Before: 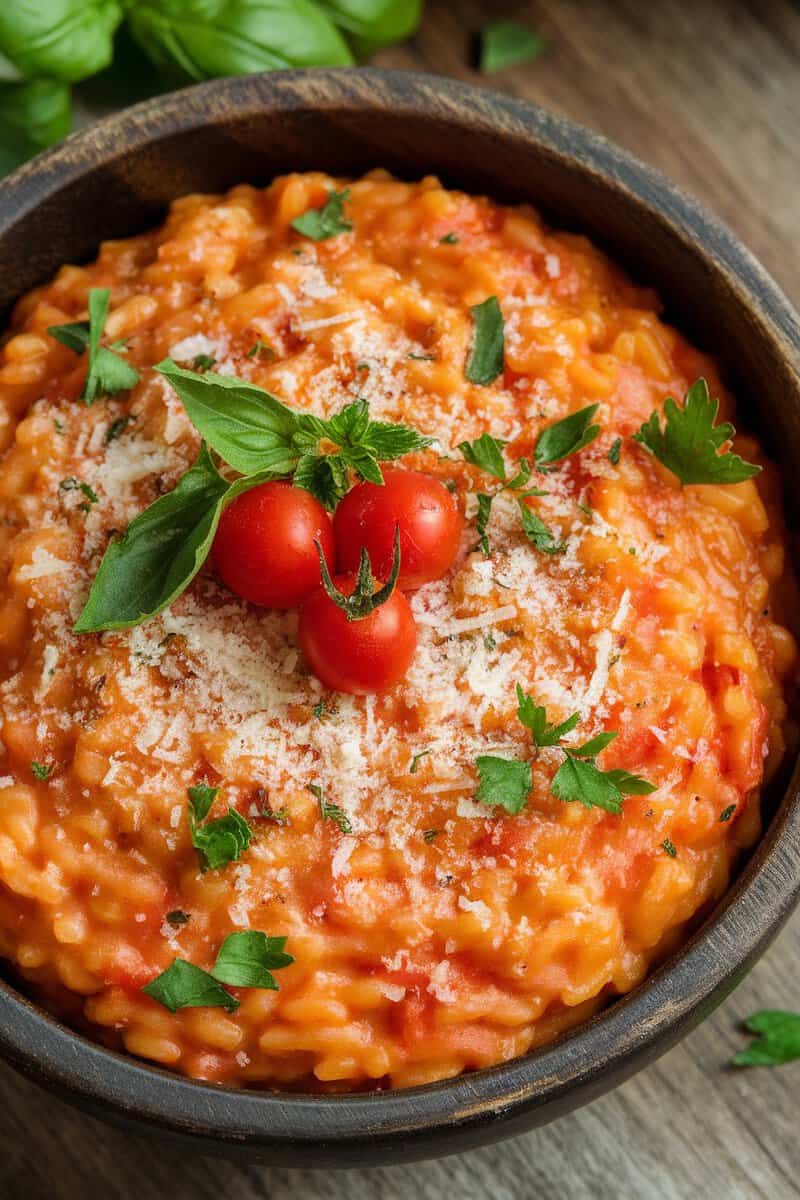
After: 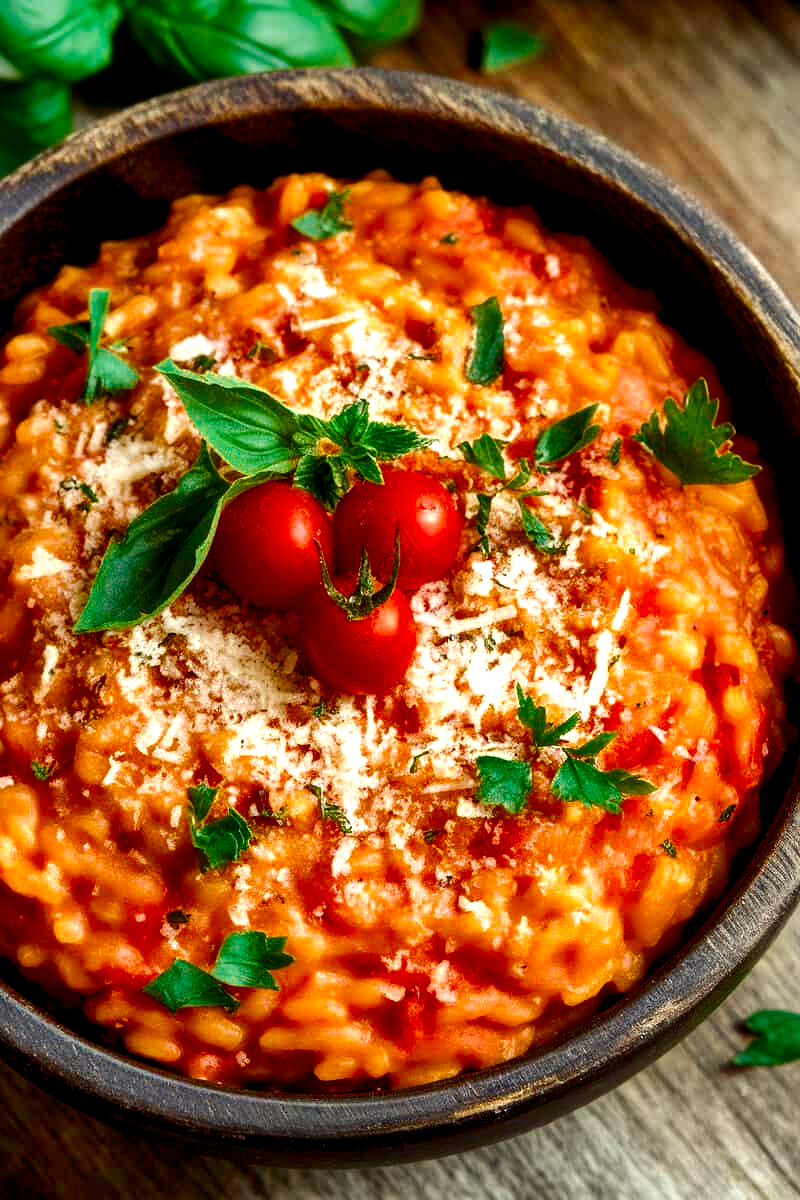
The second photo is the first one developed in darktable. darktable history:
contrast brightness saturation: contrast 0.12, brightness -0.12, saturation 0.2
color zones: curves: ch0 [(0, 0.5) (0.125, 0.4) (0.25, 0.5) (0.375, 0.4) (0.5, 0.4) (0.625, 0.35) (0.75, 0.35) (0.875, 0.5)]; ch1 [(0, 0.35) (0.125, 0.45) (0.25, 0.35) (0.375, 0.35) (0.5, 0.35) (0.625, 0.35) (0.75, 0.45) (0.875, 0.35)]; ch2 [(0, 0.6) (0.125, 0.5) (0.25, 0.5) (0.375, 0.6) (0.5, 0.6) (0.625, 0.5) (0.75, 0.5) (0.875, 0.5)]
shadows and highlights: shadows 53, soften with gaussian
exposure: black level correction 0.001, exposure 0.5 EV, compensate exposure bias true, compensate highlight preservation false
color balance rgb: shadows lift › luminance -21.66%, shadows lift › chroma 6.57%, shadows lift › hue 270°, power › chroma 0.68%, power › hue 60°, highlights gain › luminance 6.08%, highlights gain › chroma 1.33%, highlights gain › hue 90°, global offset › luminance -0.87%, perceptual saturation grading › global saturation 26.86%, perceptual saturation grading › highlights -28.39%, perceptual saturation grading › mid-tones 15.22%, perceptual saturation grading › shadows 33.98%, perceptual brilliance grading › highlights 10%, perceptual brilliance grading › mid-tones 5%
